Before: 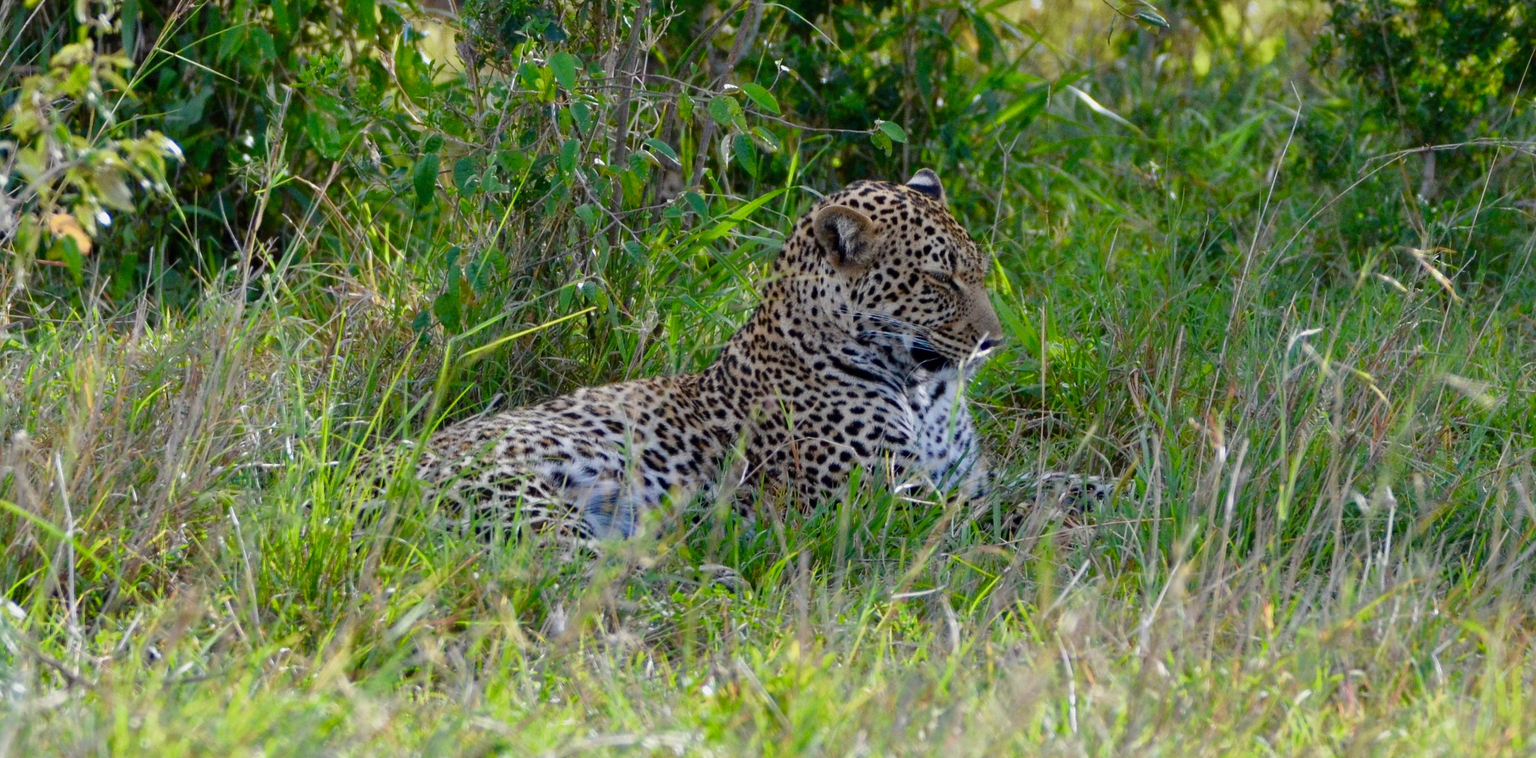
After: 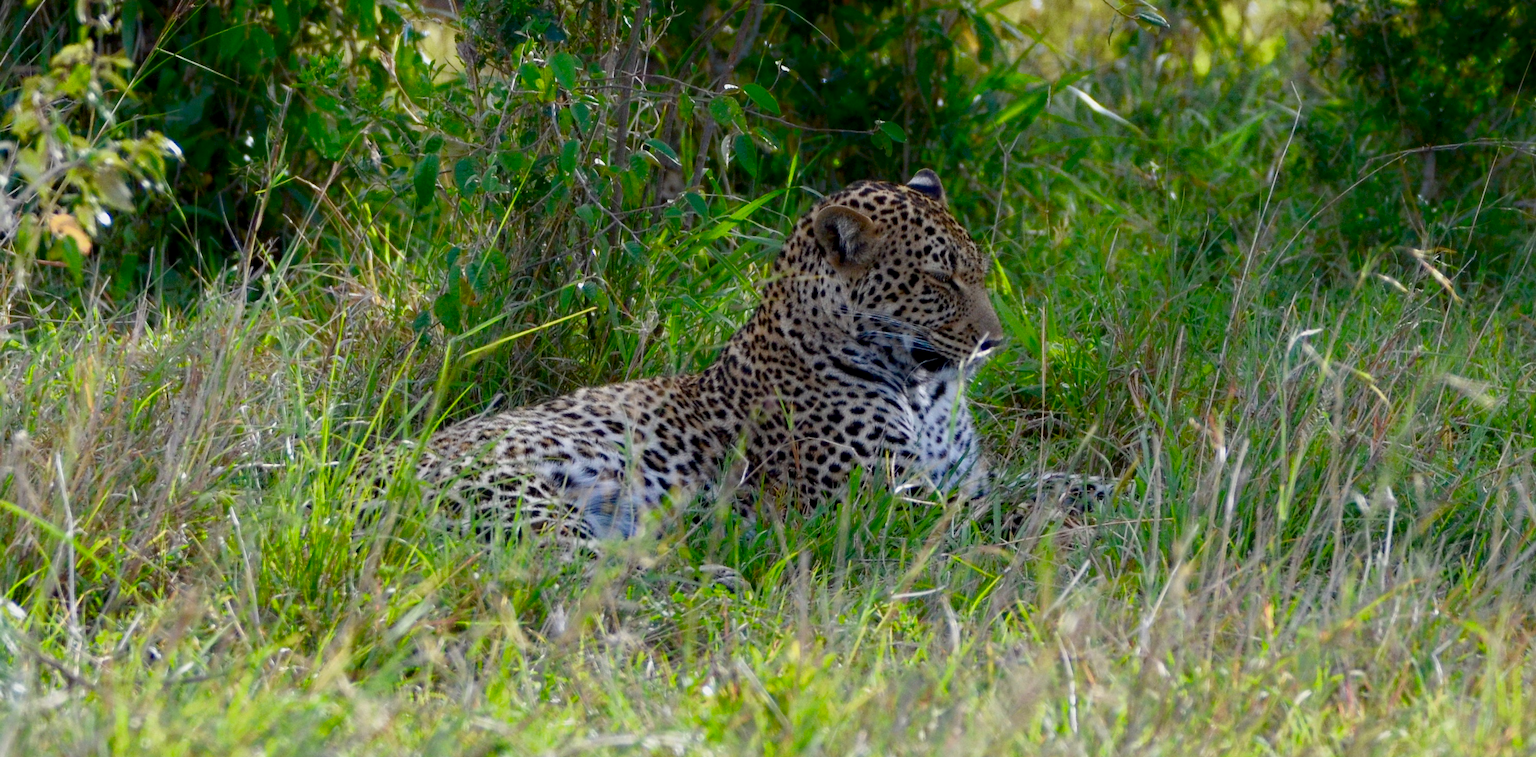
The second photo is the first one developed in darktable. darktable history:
shadows and highlights: shadows -88.28, highlights -36.82, soften with gaussian
